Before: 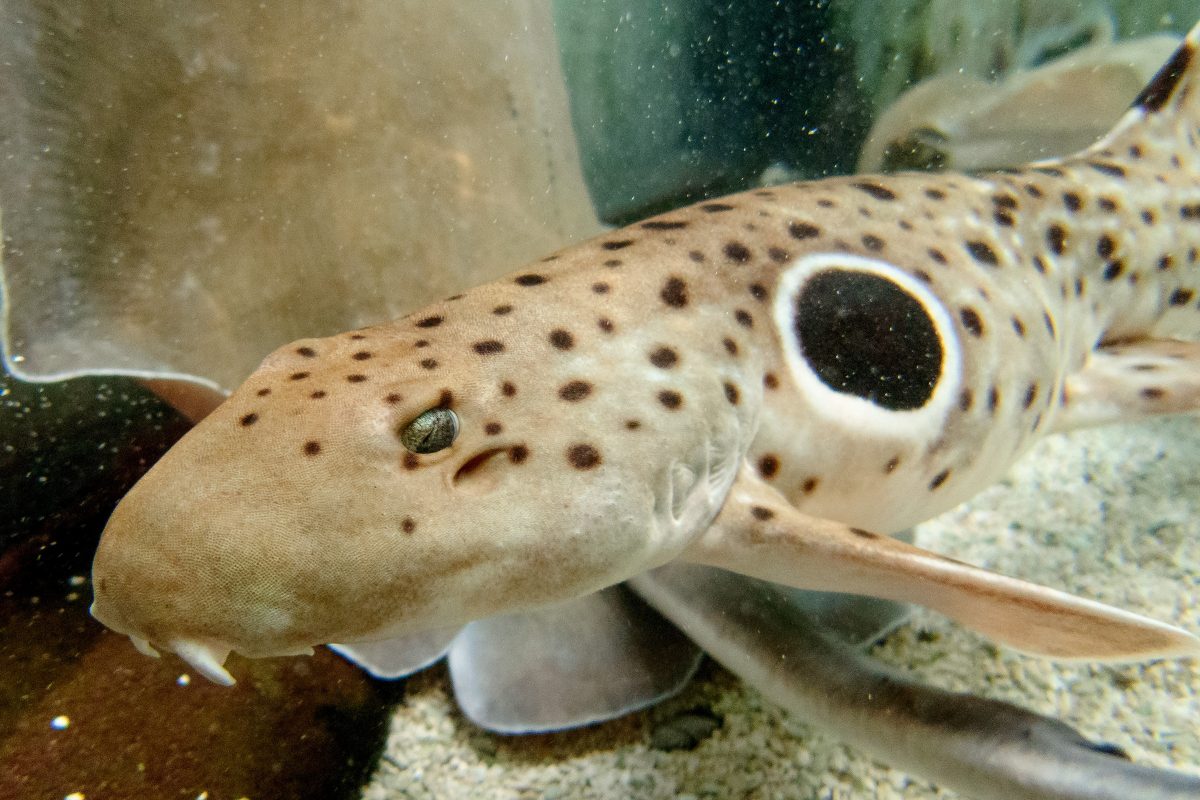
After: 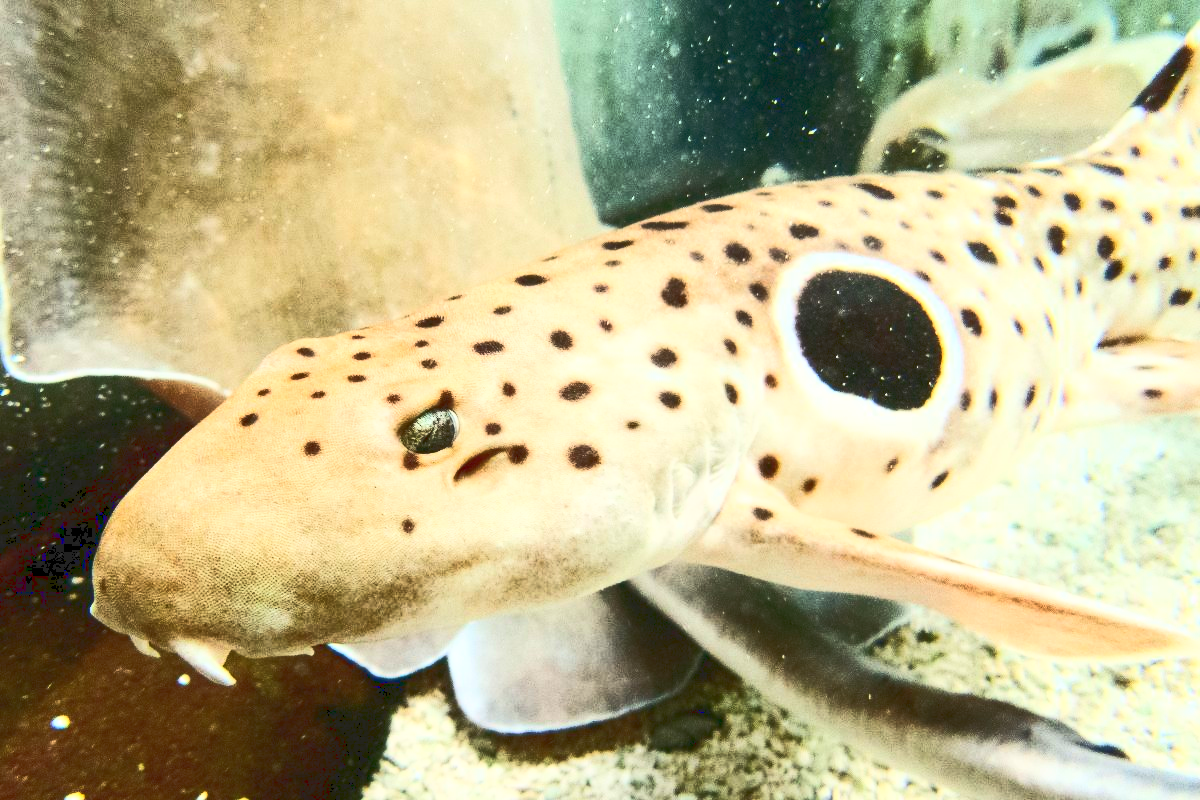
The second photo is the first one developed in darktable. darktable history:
base curve: curves: ch0 [(0, 0.015) (0.085, 0.116) (0.134, 0.298) (0.19, 0.545) (0.296, 0.764) (0.599, 0.982) (1, 1)]
